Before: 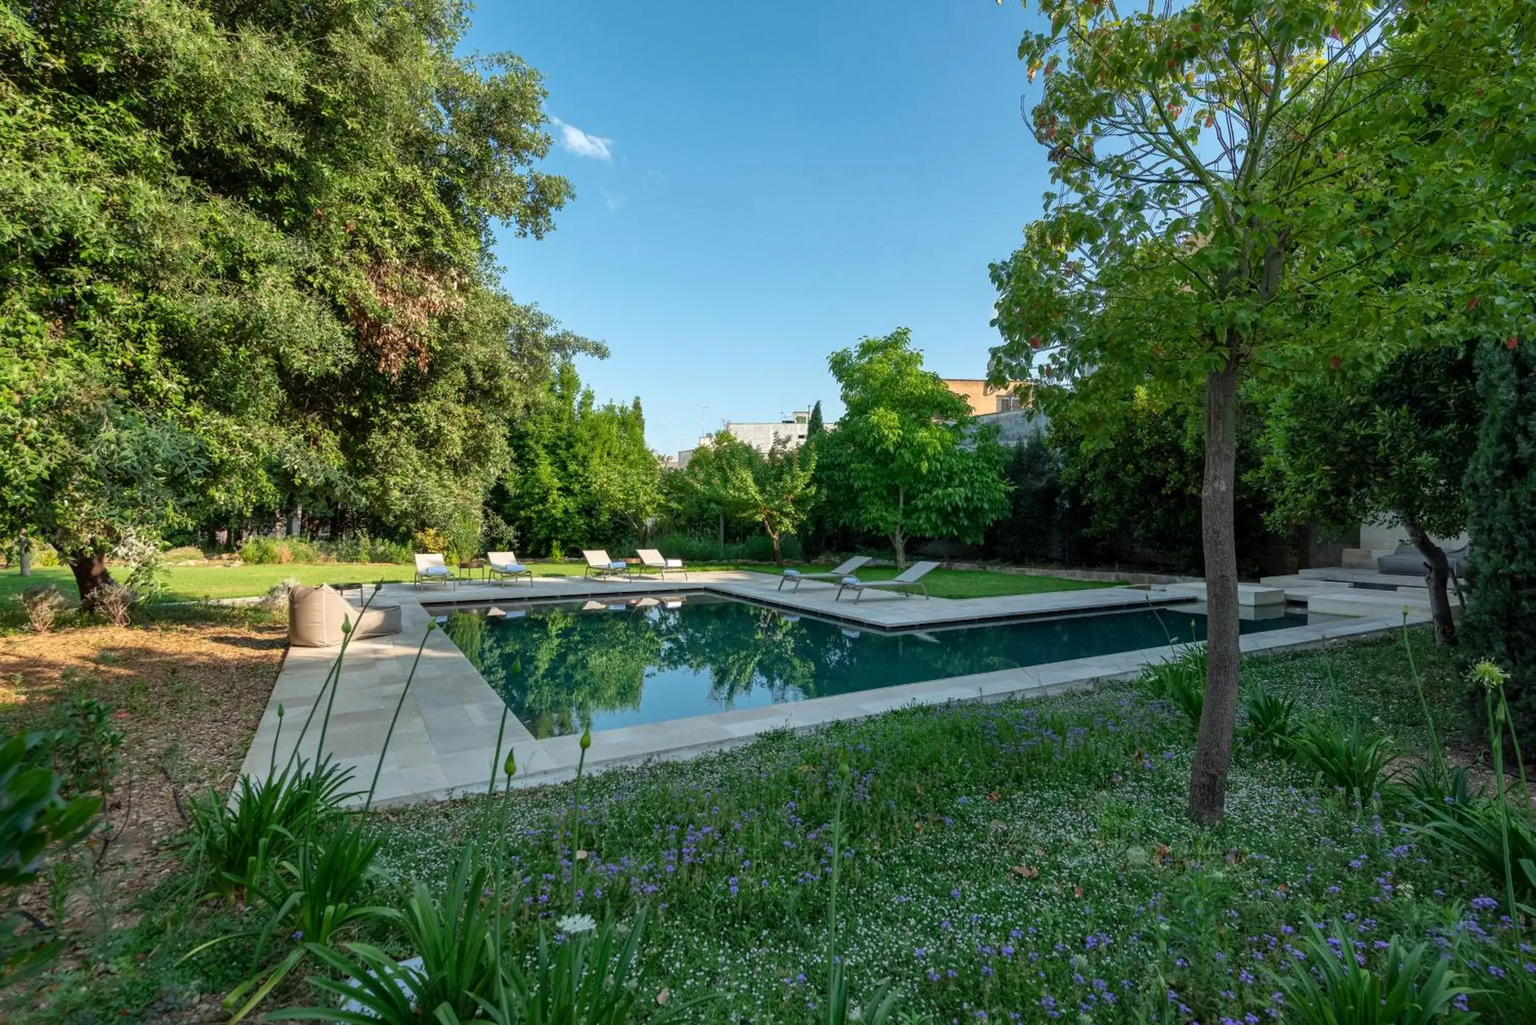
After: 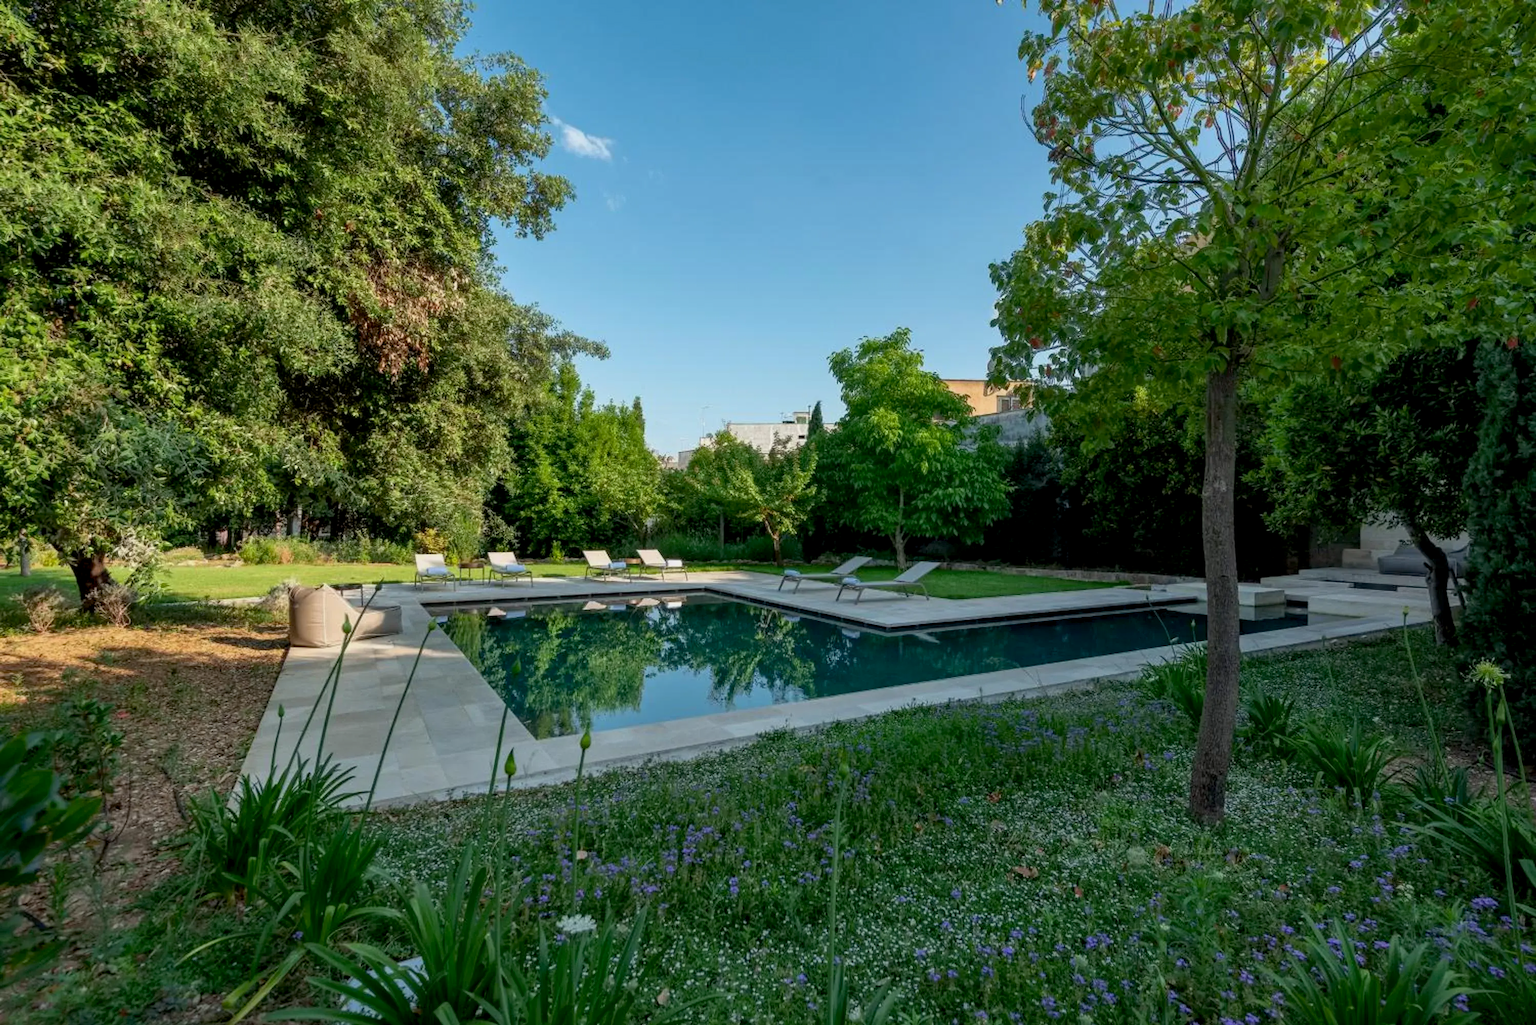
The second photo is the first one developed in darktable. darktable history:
exposure: black level correction 0.006, exposure -0.22 EV, compensate exposure bias true, compensate highlight preservation false
